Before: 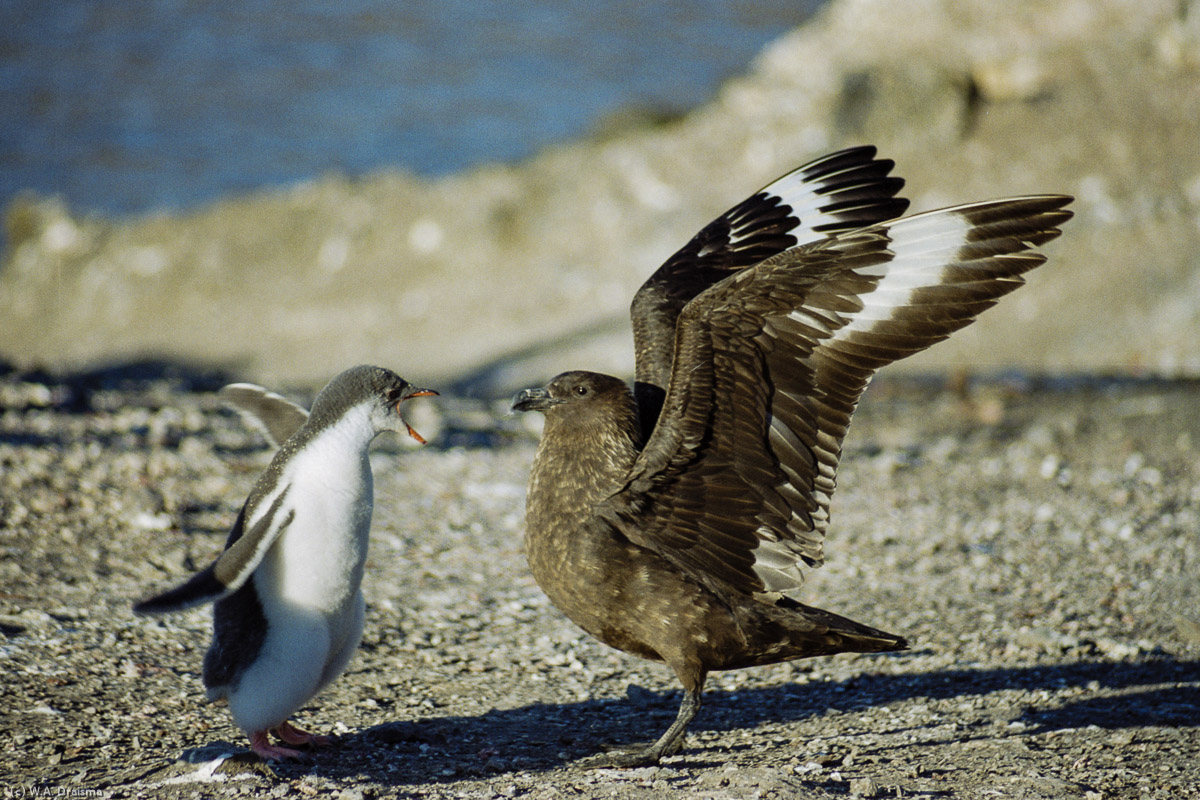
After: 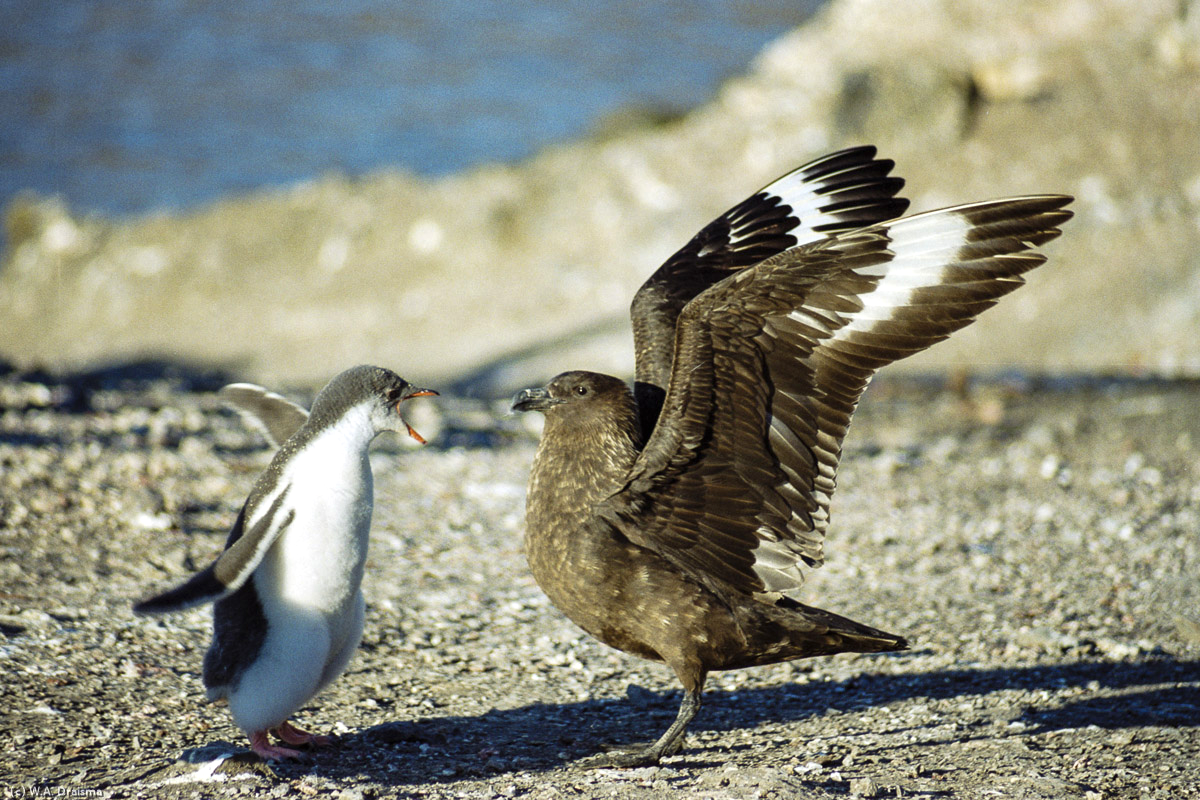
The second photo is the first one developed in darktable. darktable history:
rotate and perspective: automatic cropping original format, crop left 0, crop top 0
exposure: black level correction 0, exposure 0.5 EV, compensate exposure bias true, compensate highlight preservation false
